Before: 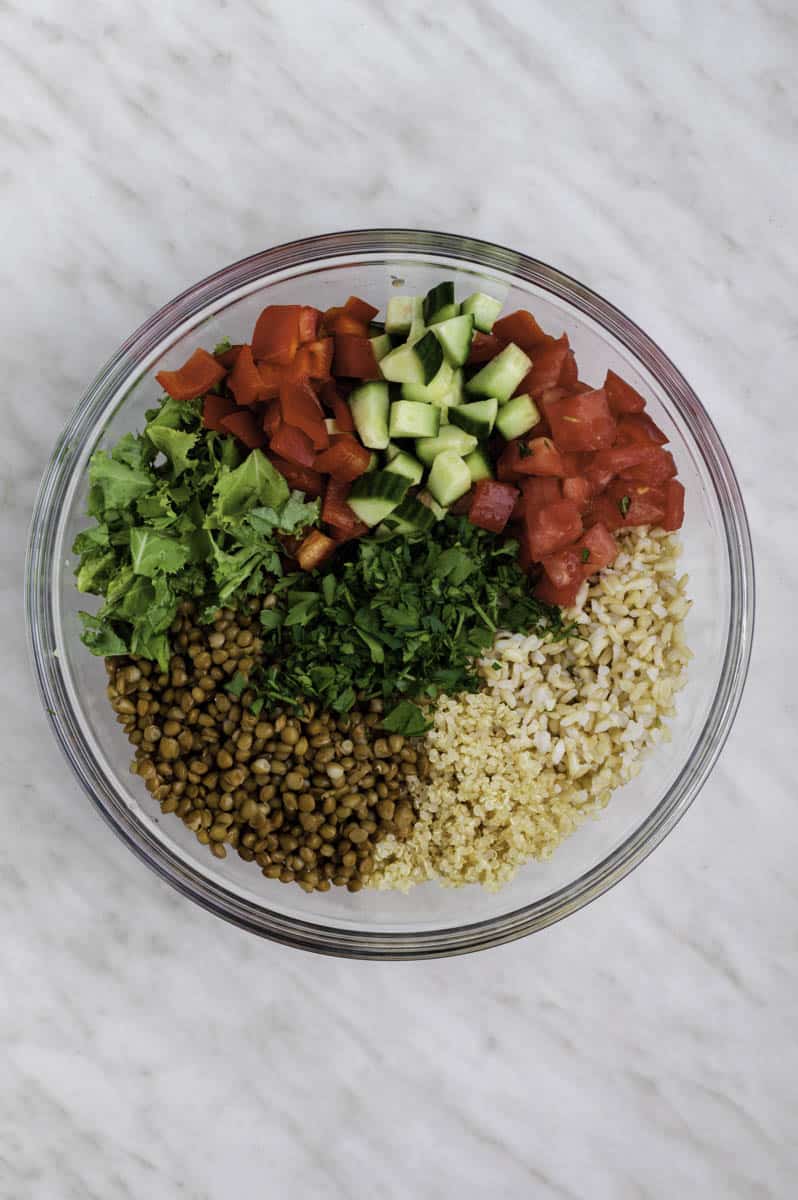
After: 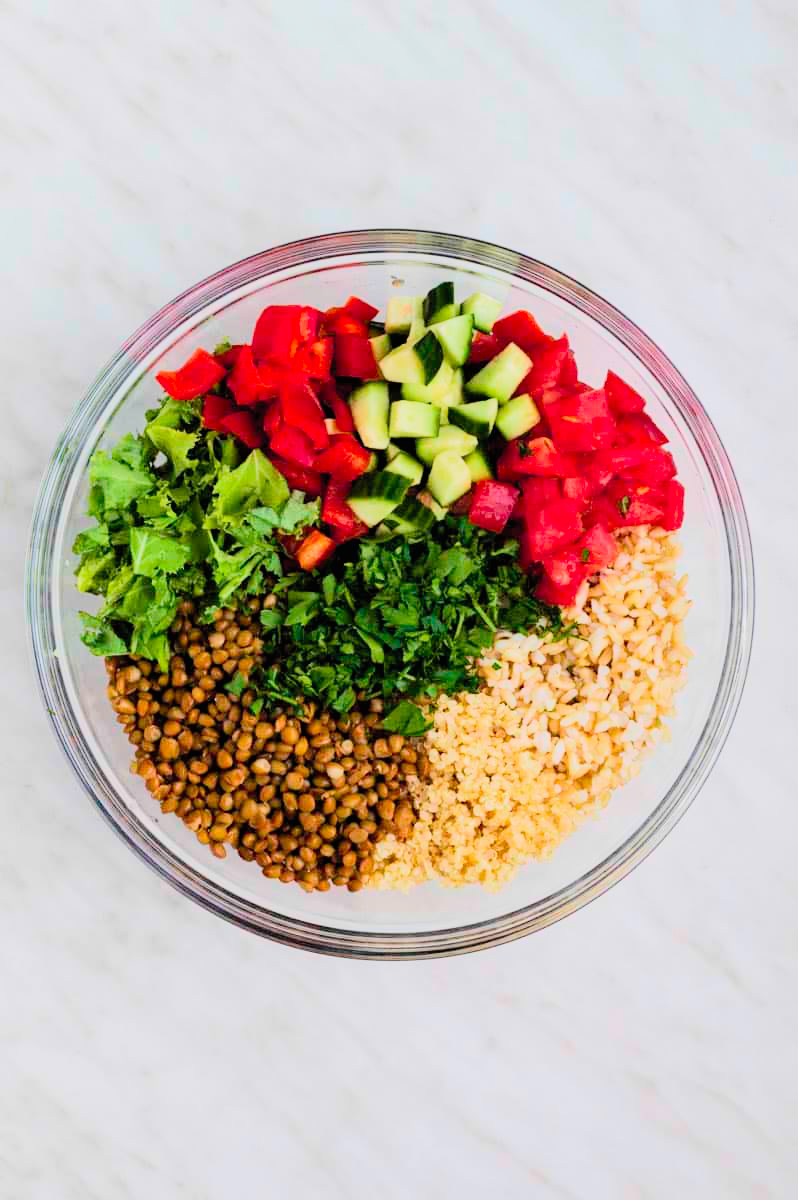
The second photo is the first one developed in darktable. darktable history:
contrast brightness saturation: contrast 0.244, brightness 0.247, saturation 0.388
filmic rgb: black relative exposure -7.65 EV, white relative exposure 4.56 EV, hardness 3.61, color science v6 (2022)
